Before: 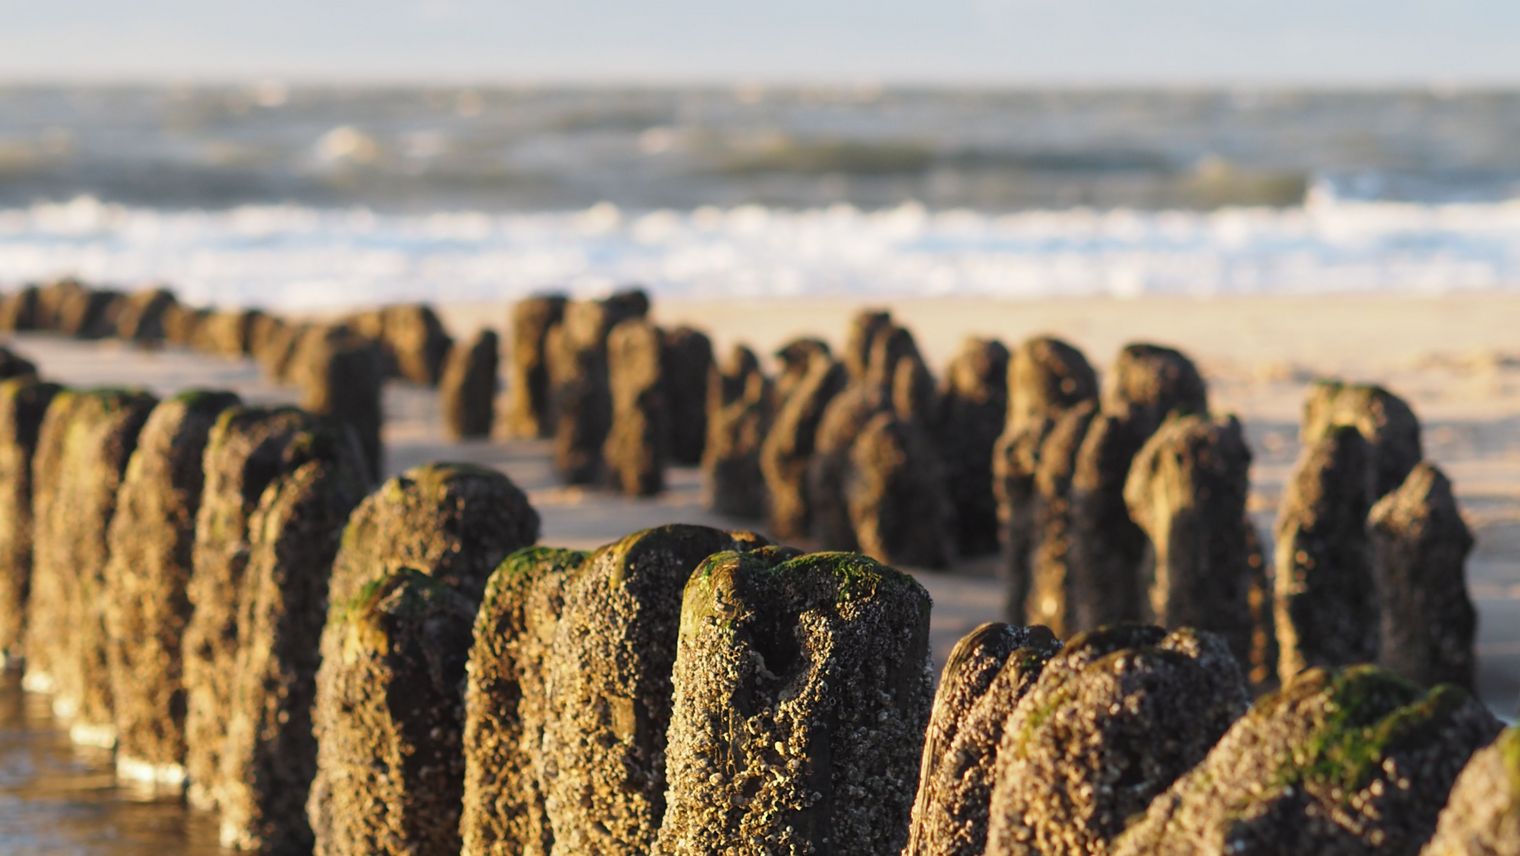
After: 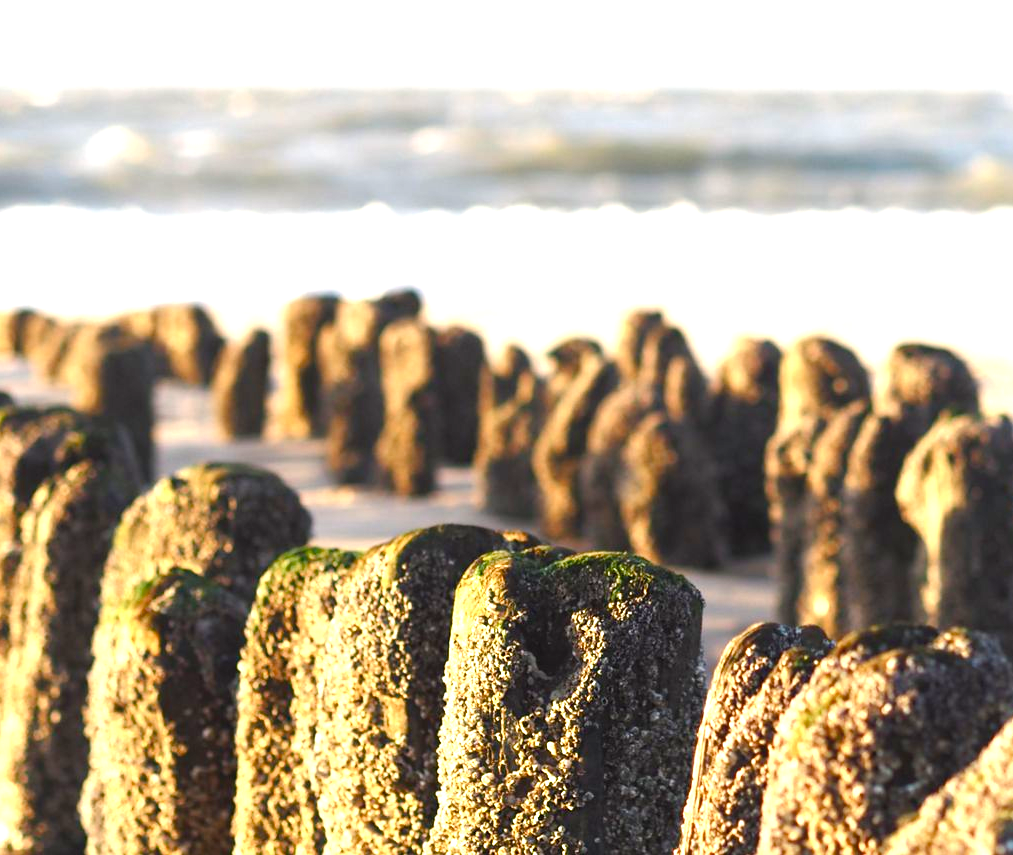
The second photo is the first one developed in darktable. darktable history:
color balance rgb: linear chroma grading › shadows 32%, linear chroma grading › global chroma -2%, linear chroma grading › mid-tones 4%, perceptual saturation grading › global saturation -2%, perceptual saturation grading › highlights -8%, perceptual saturation grading › mid-tones 8%, perceptual saturation grading › shadows 4%, perceptual brilliance grading › highlights 8%, perceptual brilliance grading › mid-tones 4%, perceptual brilliance grading › shadows 2%, global vibrance 16%, saturation formula JzAzBz (2021)
exposure: black level correction 0, exposure 1 EV, compensate exposure bias true, compensate highlight preservation false
crop and rotate: left 15.055%, right 18.278%
